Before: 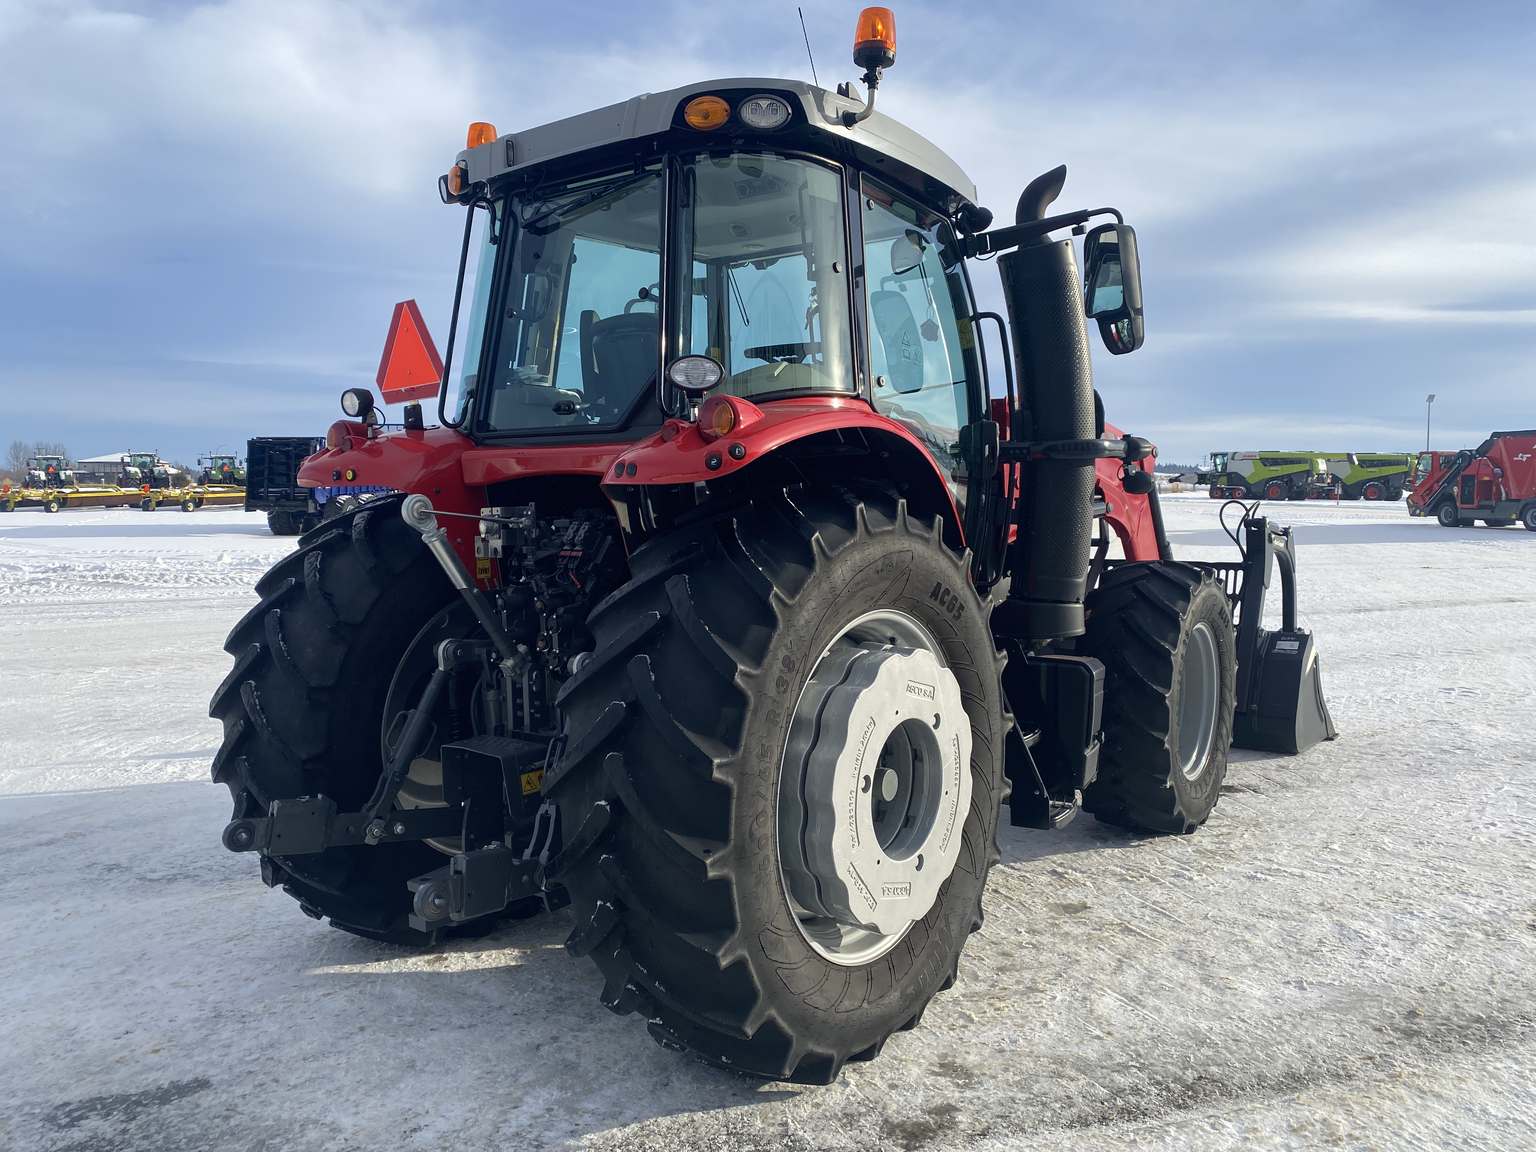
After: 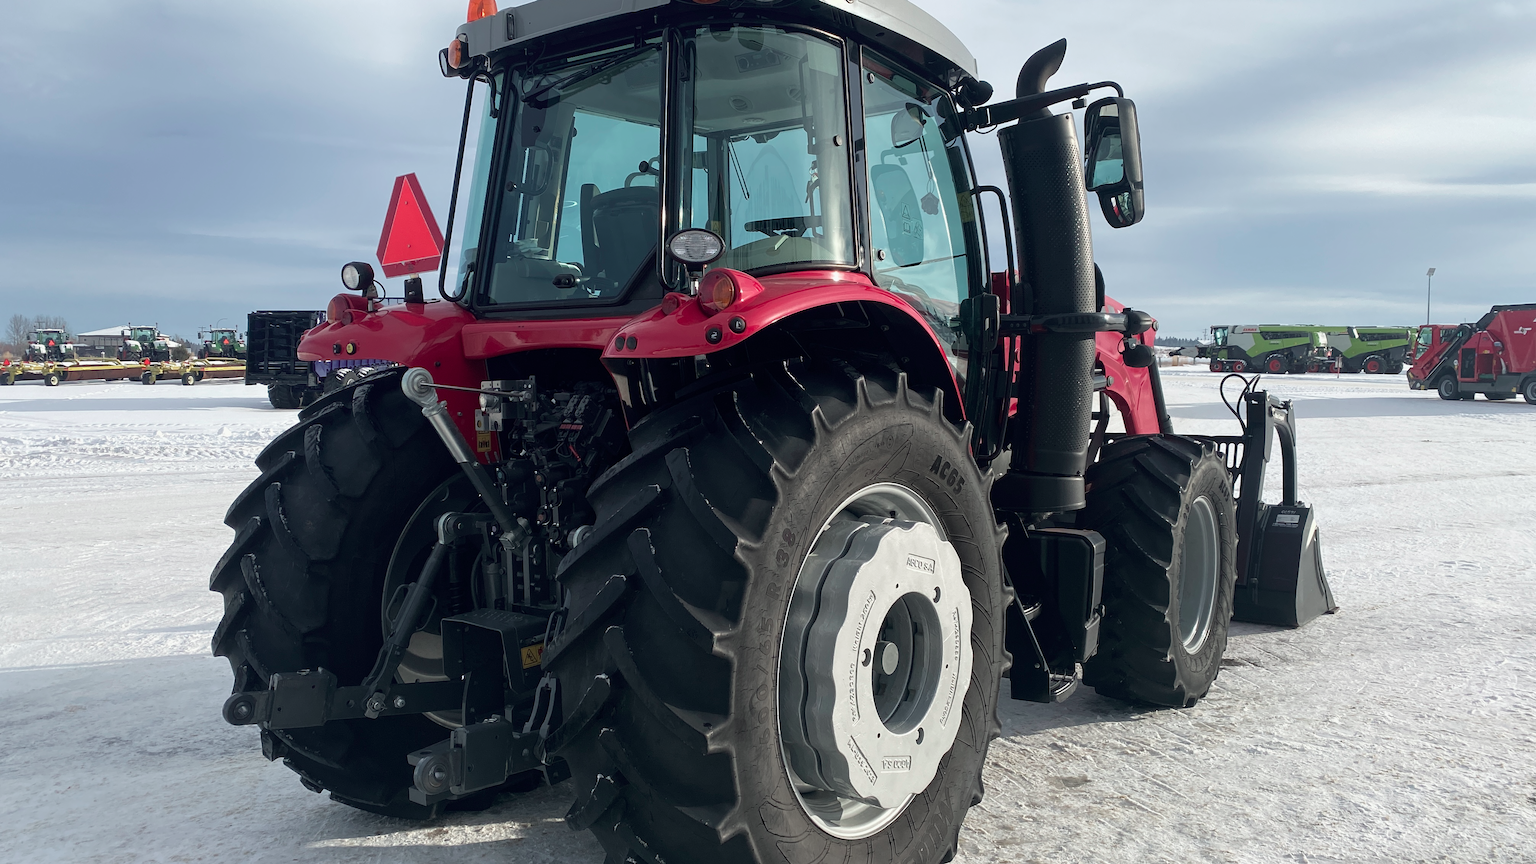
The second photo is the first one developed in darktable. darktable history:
crop: top 11.038%, bottom 13.962%
color contrast: blue-yellow contrast 0.62
shadows and highlights: shadows 0, highlights 40
exposure: black level correction 0.001, exposure -0.125 EV, compensate exposure bias true, compensate highlight preservation false
